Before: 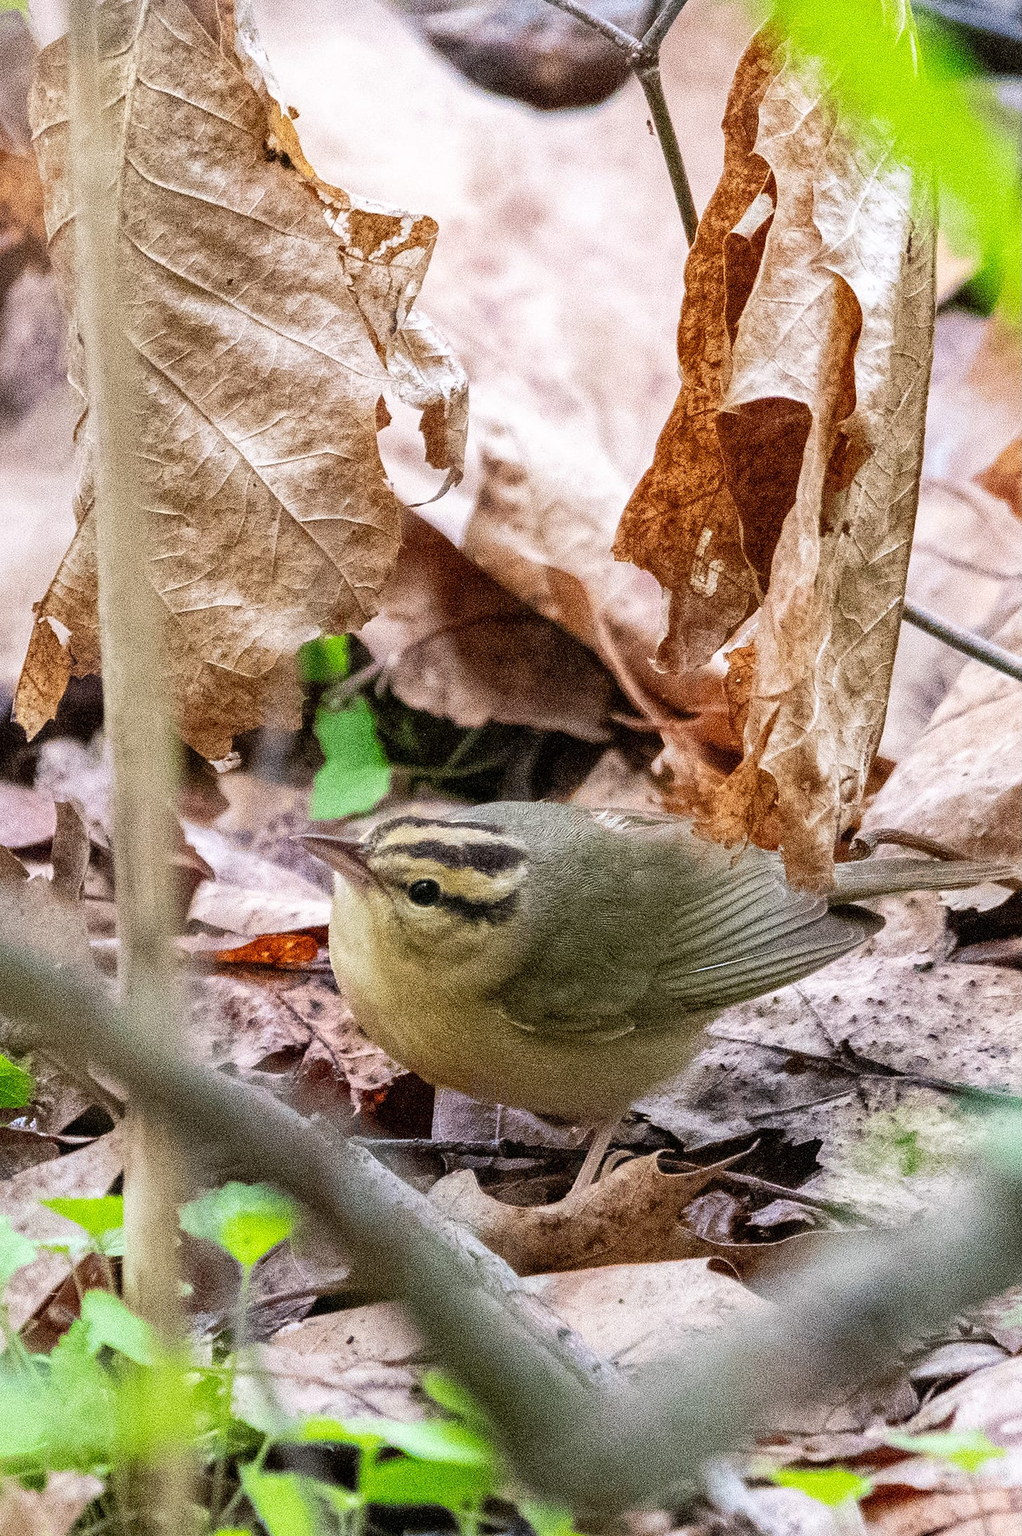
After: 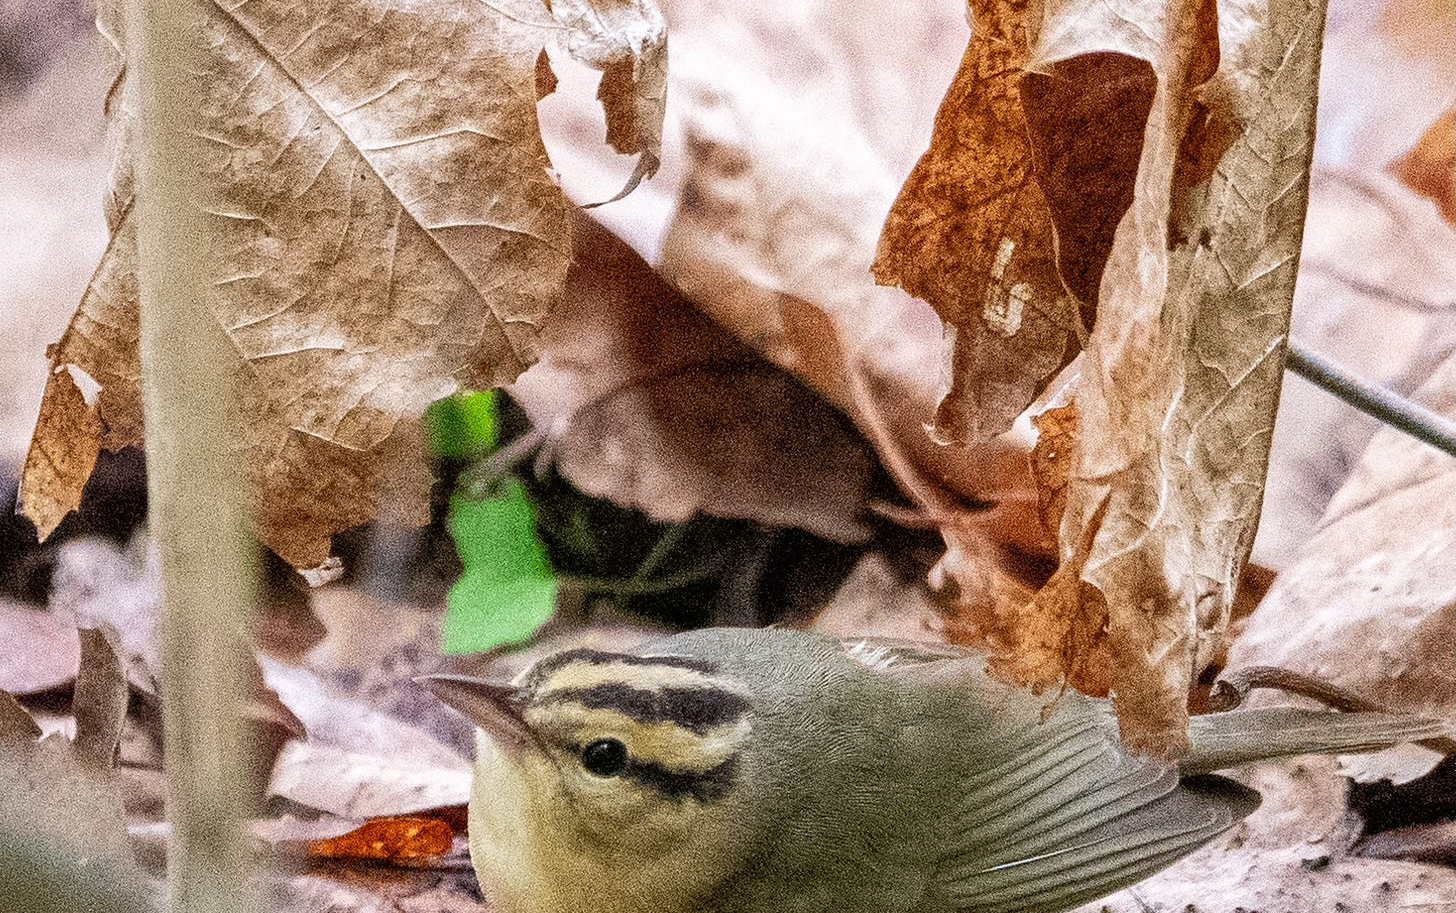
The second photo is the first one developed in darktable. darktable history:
crop and rotate: top 23.508%, bottom 34.74%
tone equalizer: -8 EV -0.547 EV, edges refinement/feathering 500, mask exposure compensation -1.57 EV, preserve details no
